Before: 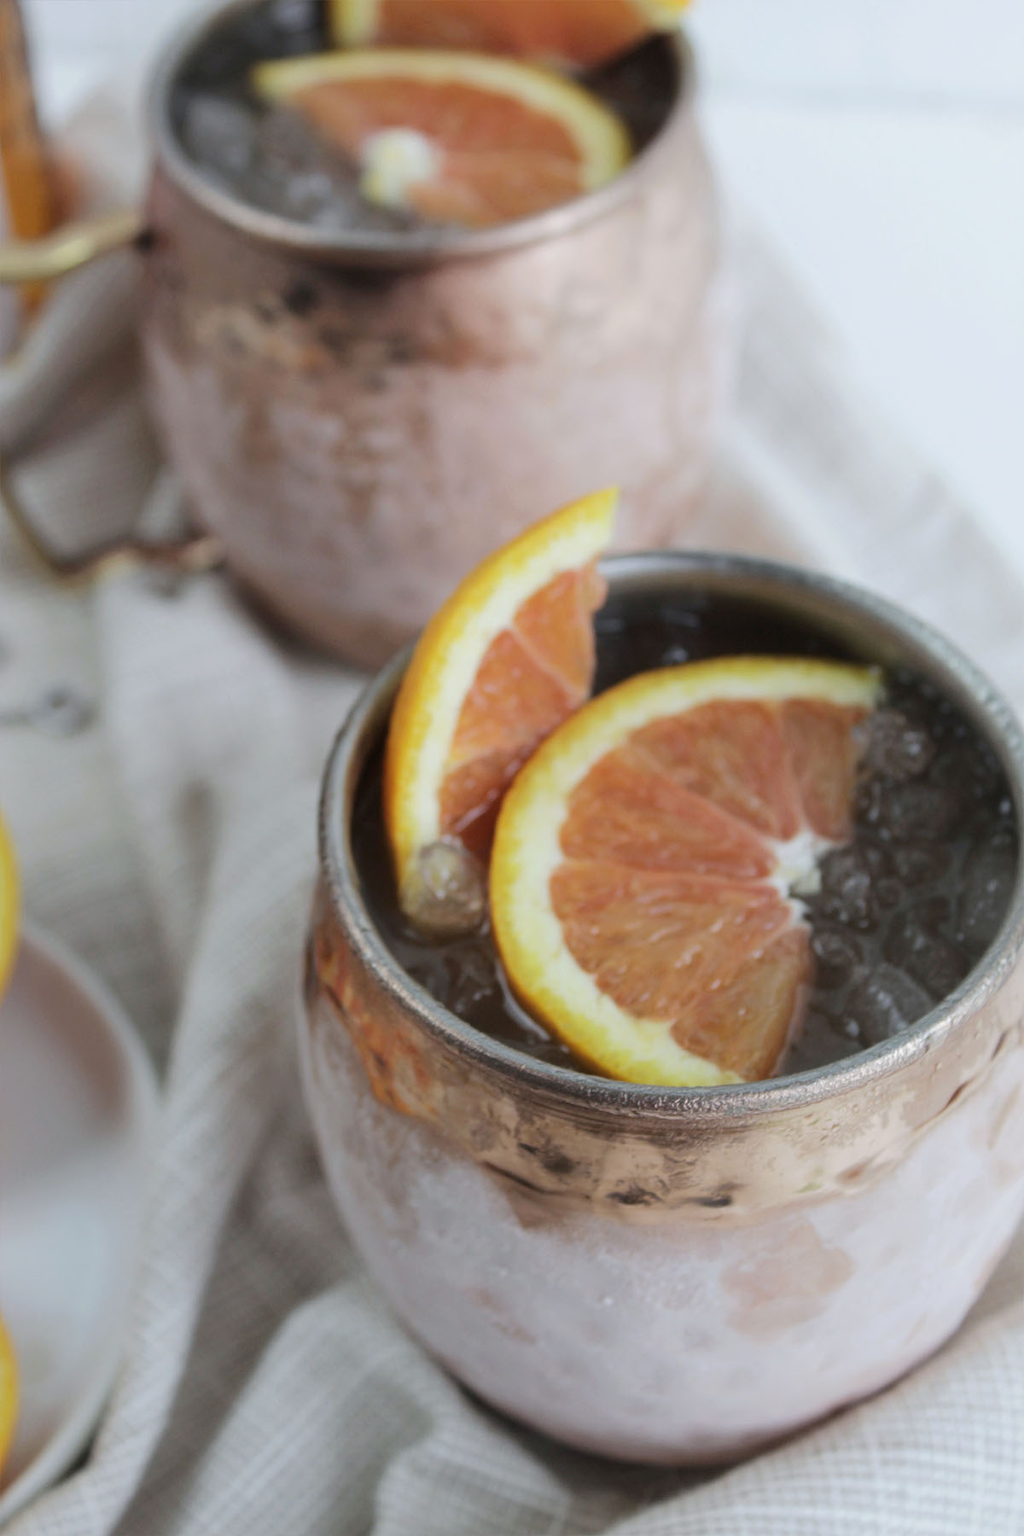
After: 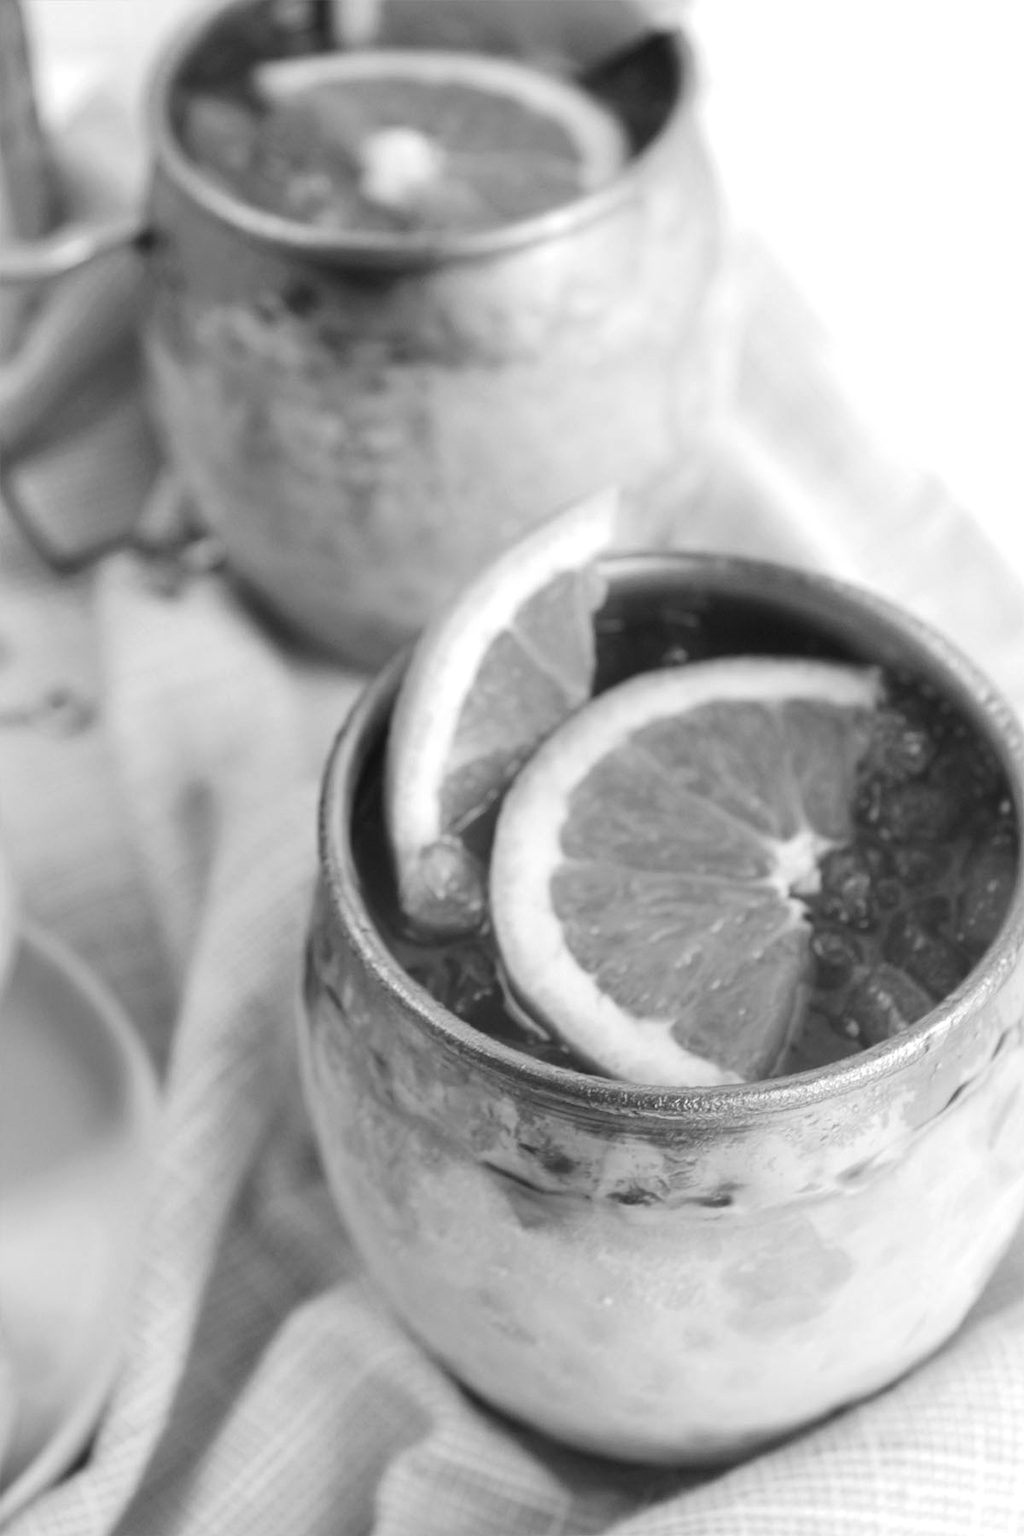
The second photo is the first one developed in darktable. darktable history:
monochrome: on, module defaults
exposure: black level correction 0, exposure 0.5 EV, compensate exposure bias true, compensate highlight preservation false
